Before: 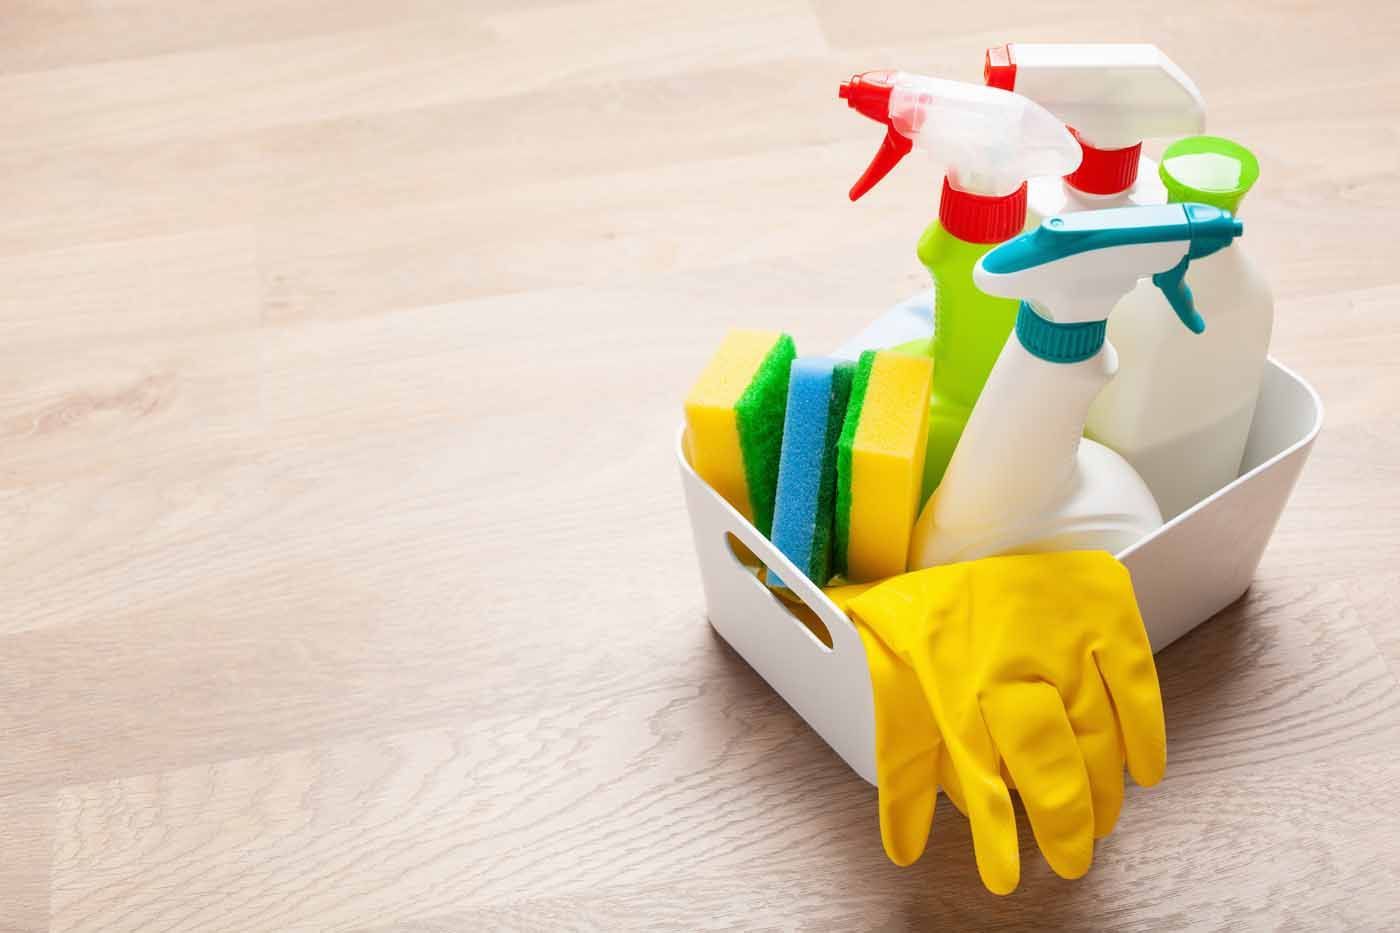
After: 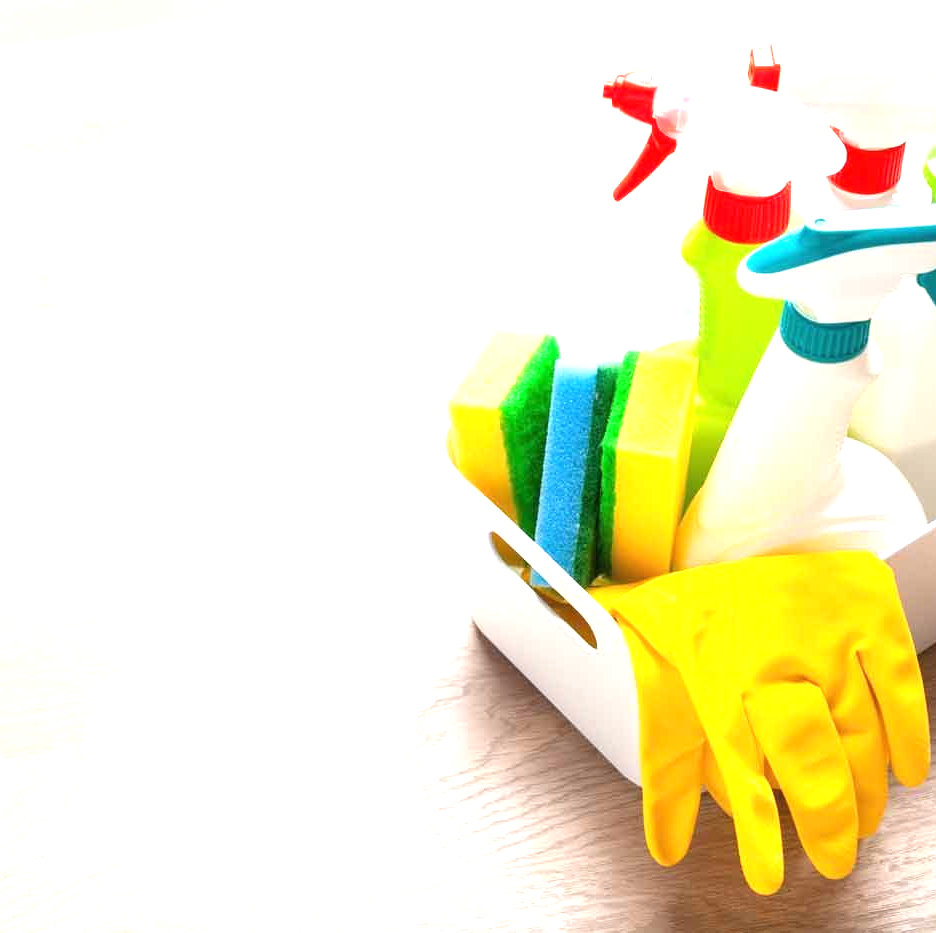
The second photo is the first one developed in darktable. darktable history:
crop: left 16.886%, right 16.232%
exposure: black level correction 0, exposure 0.898 EV, compensate highlight preservation false
